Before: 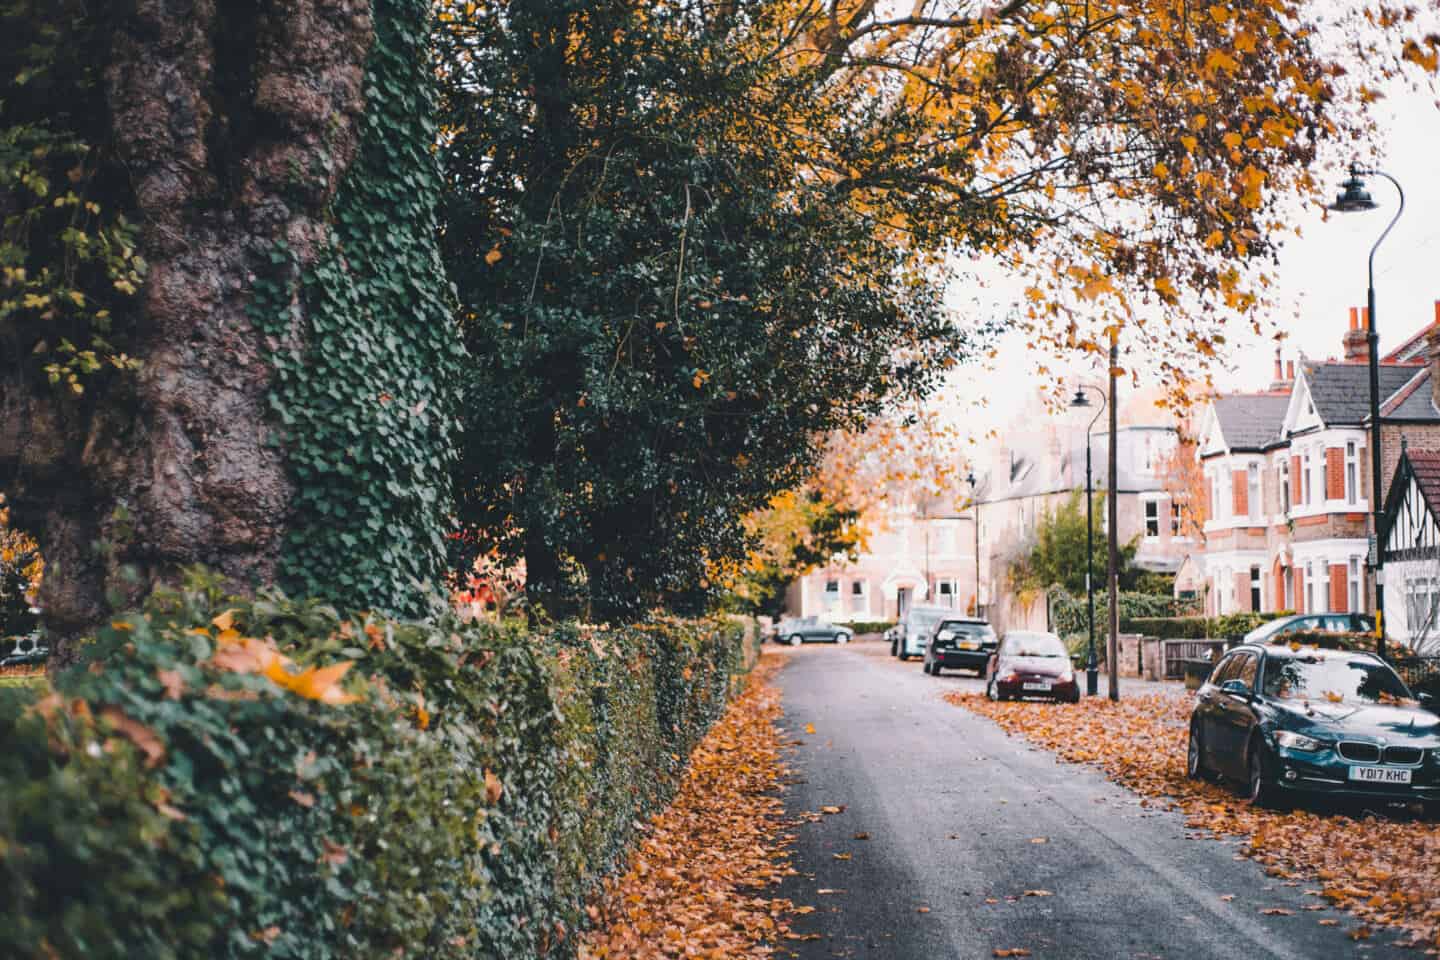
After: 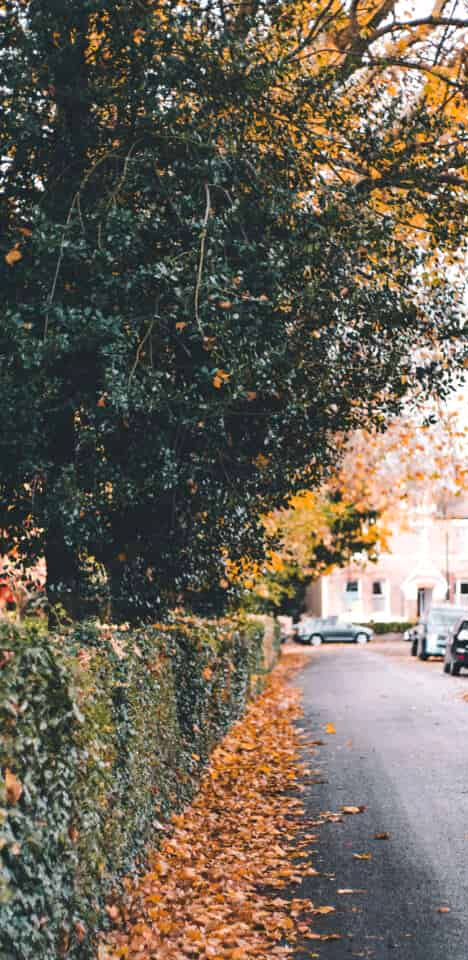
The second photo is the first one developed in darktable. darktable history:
crop: left 33.341%, right 33.69%
exposure: exposure 0.203 EV, compensate exposure bias true, compensate highlight preservation false
